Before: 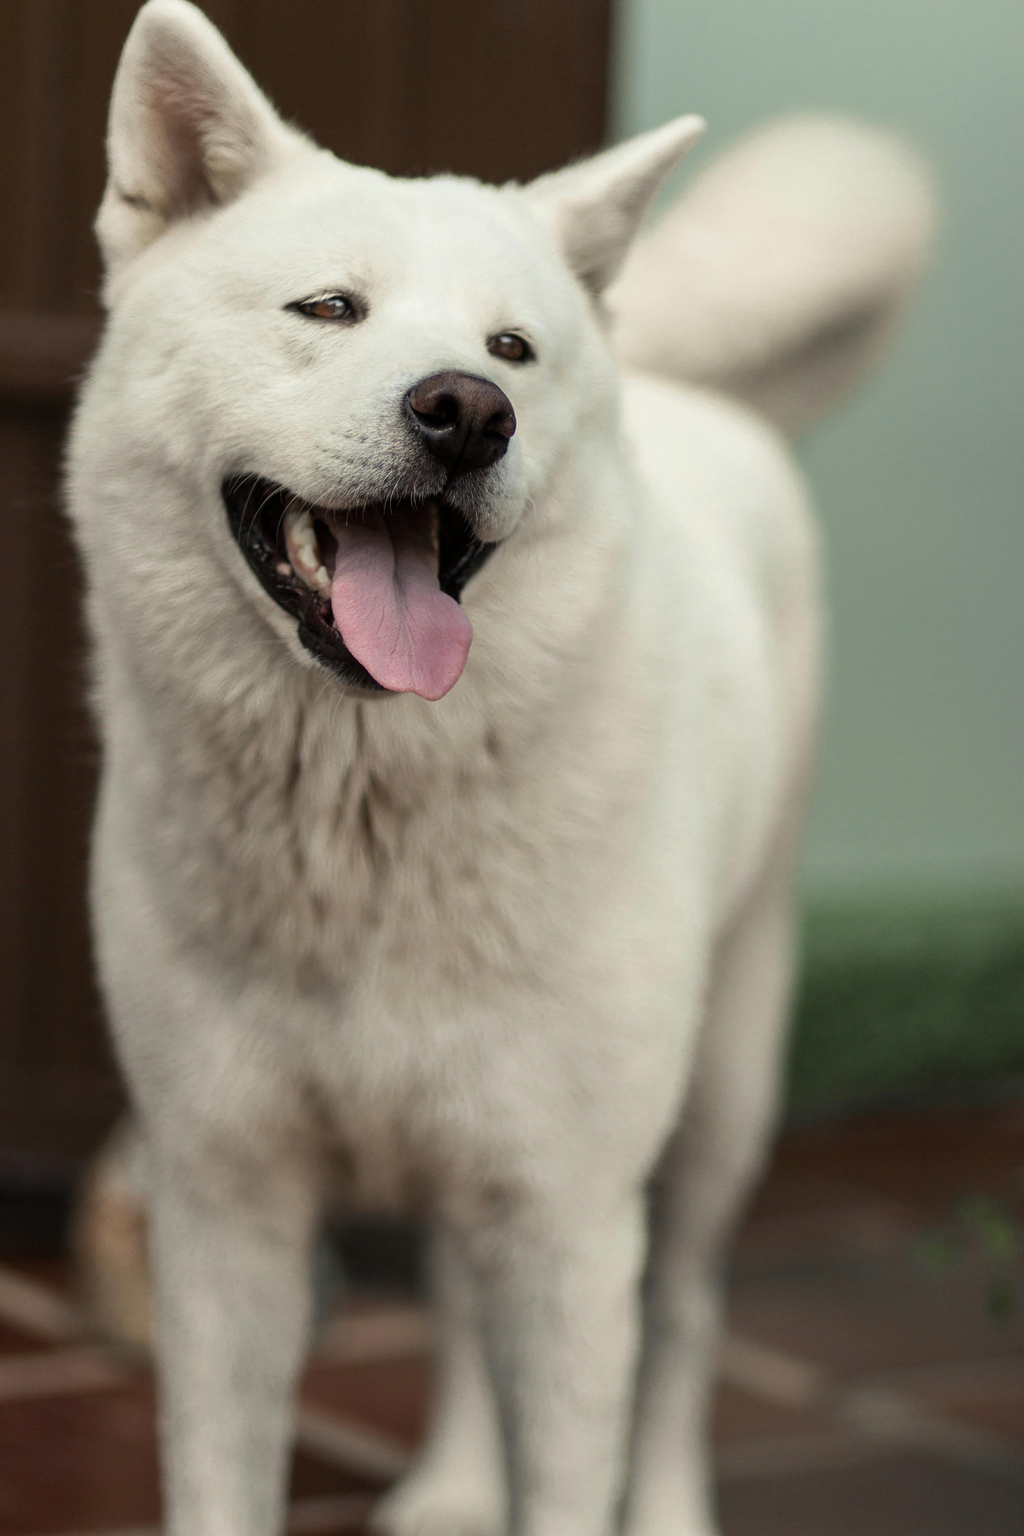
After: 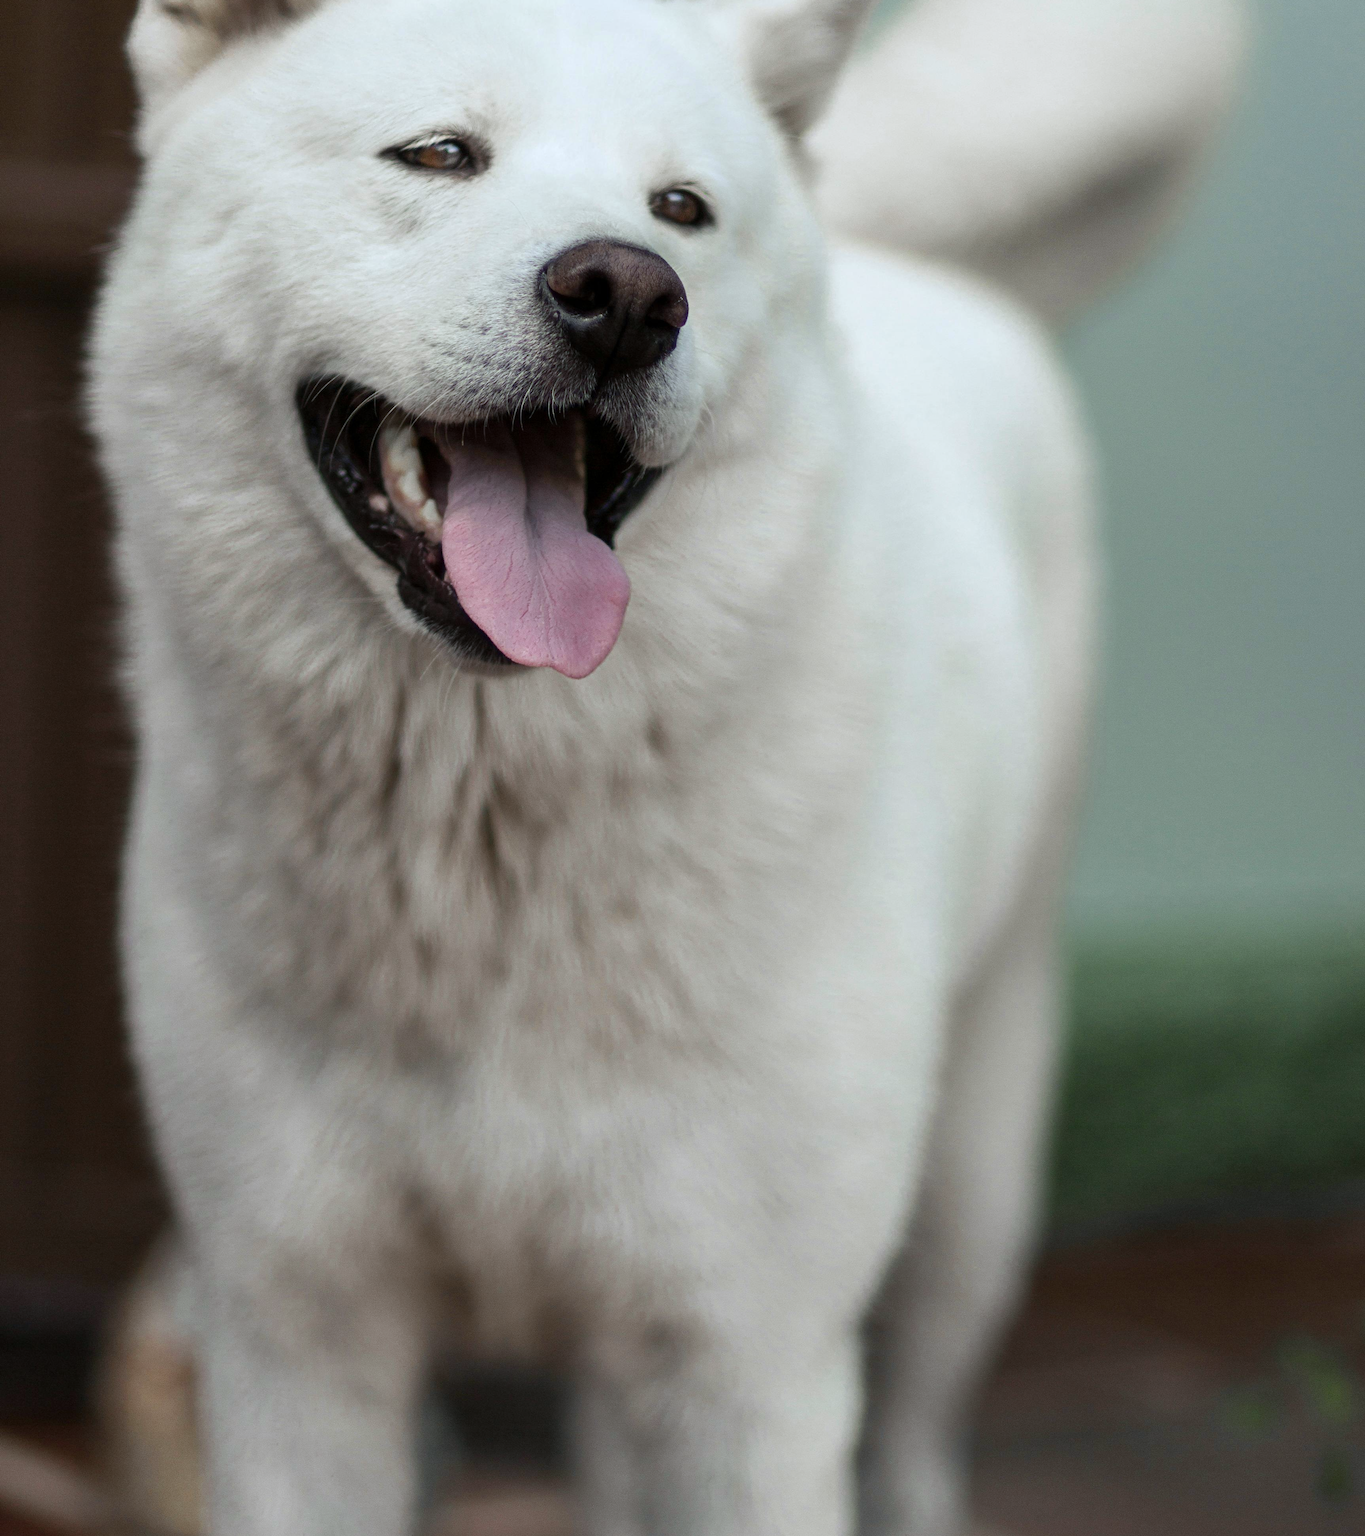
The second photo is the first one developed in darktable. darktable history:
white balance: red 0.954, blue 1.079
crop and rotate: top 12.5%, bottom 12.5%
